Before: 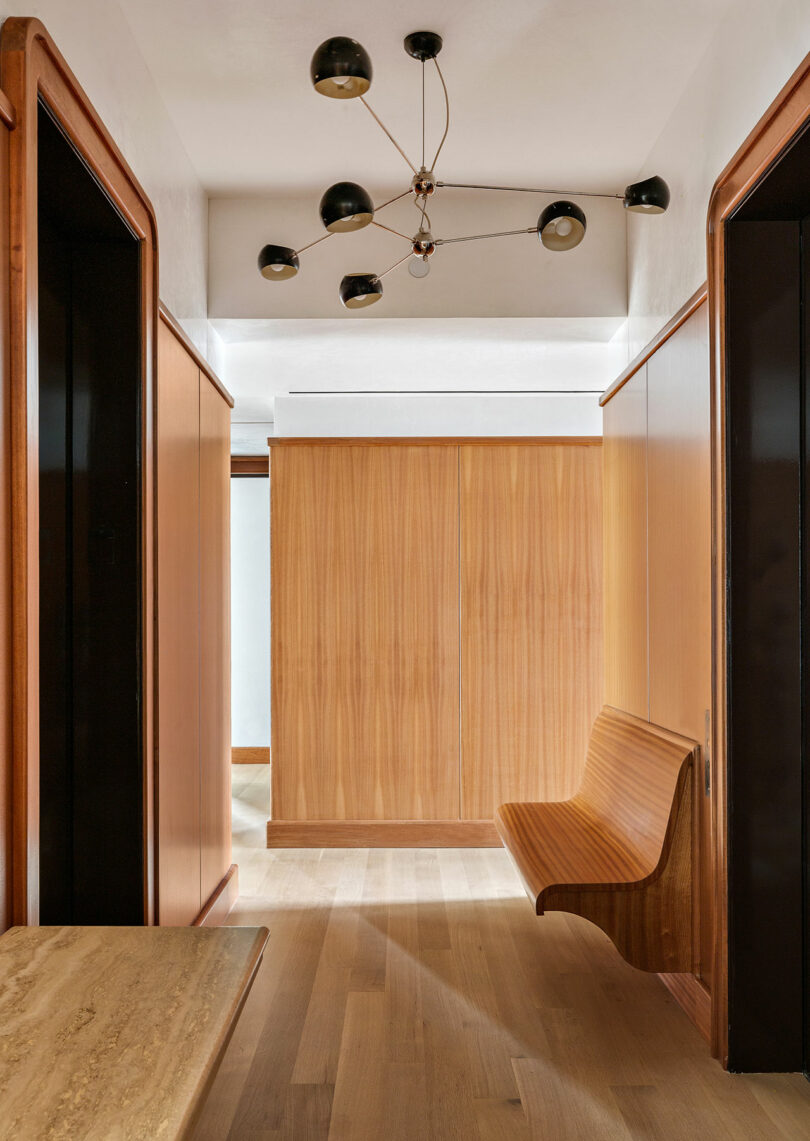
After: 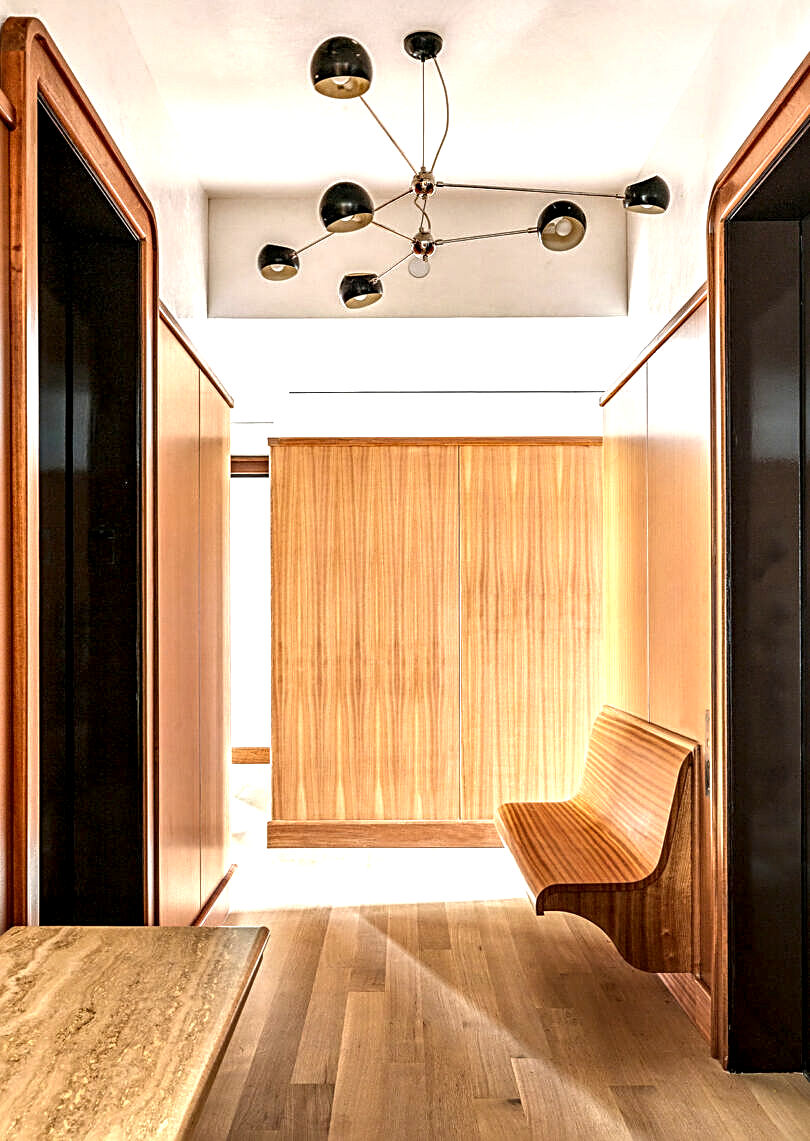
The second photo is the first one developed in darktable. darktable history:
exposure: black level correction 0, exposure 1.015 EV, compensate exposure bias true, compensate highlight preservation false
sharpen: radius 2.543, amount 0.636
local contrast: highlights 60%, shadows 60%, detail 160%
